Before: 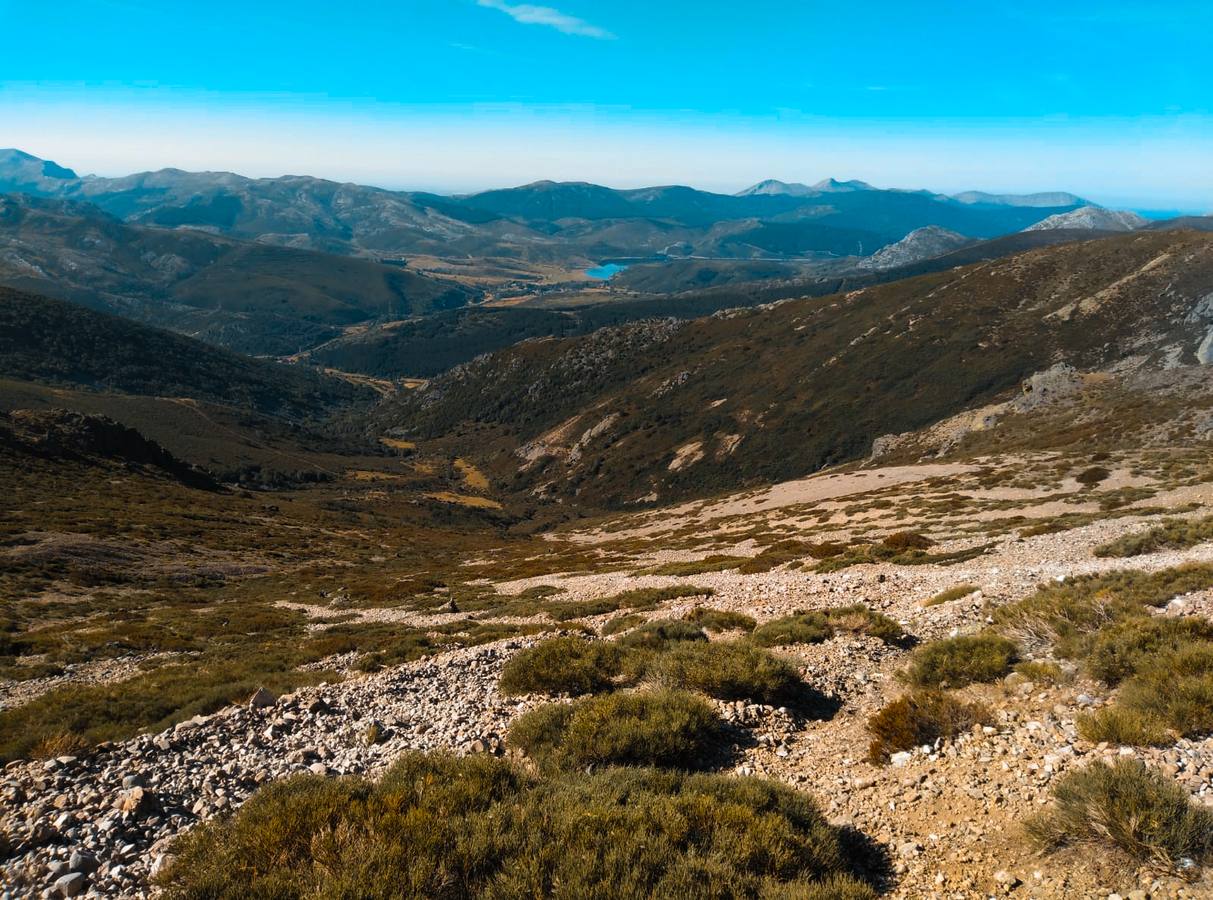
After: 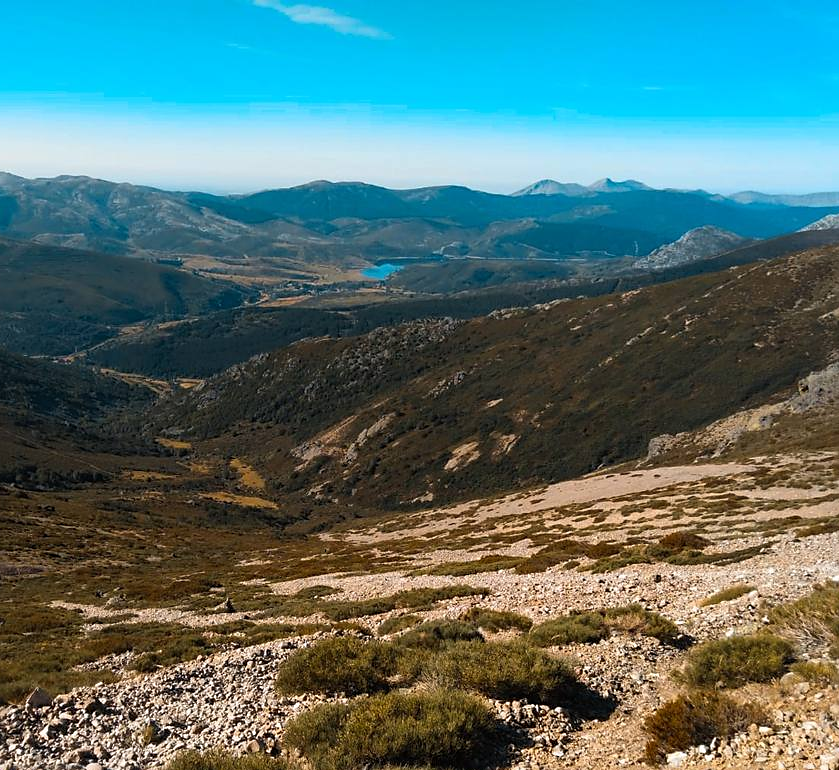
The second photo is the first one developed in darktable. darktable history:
sharpen: radius 1.815, amount 0.391, threshold 1.19
crop: left 18.492%, right 12.26%, bottom 14.422%
